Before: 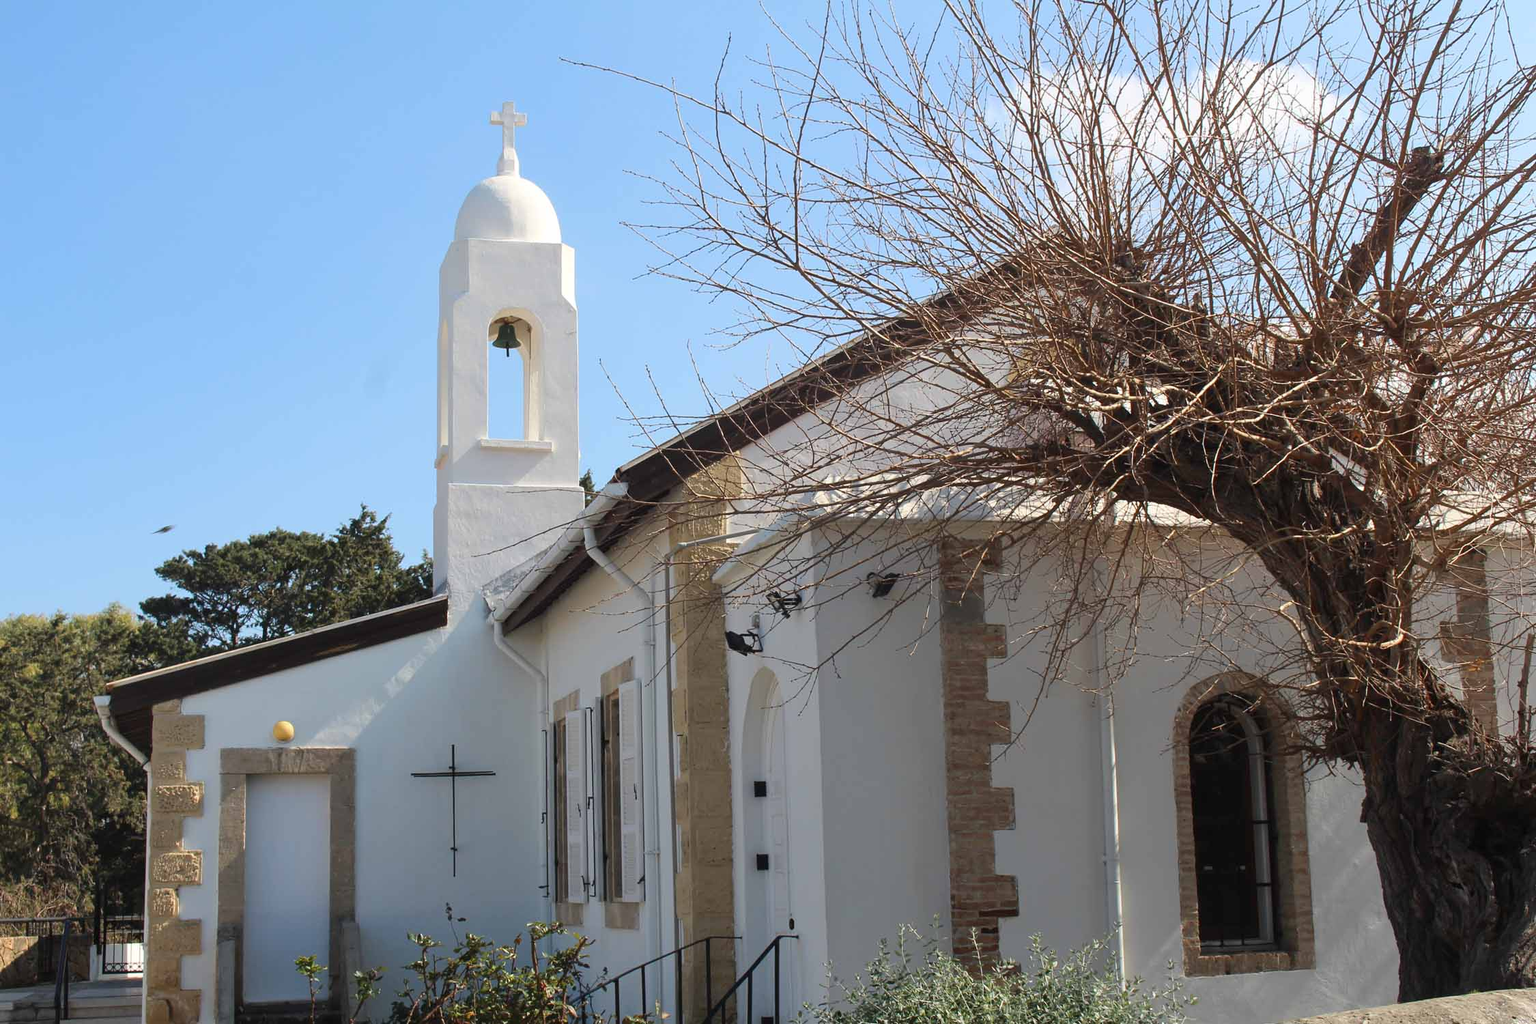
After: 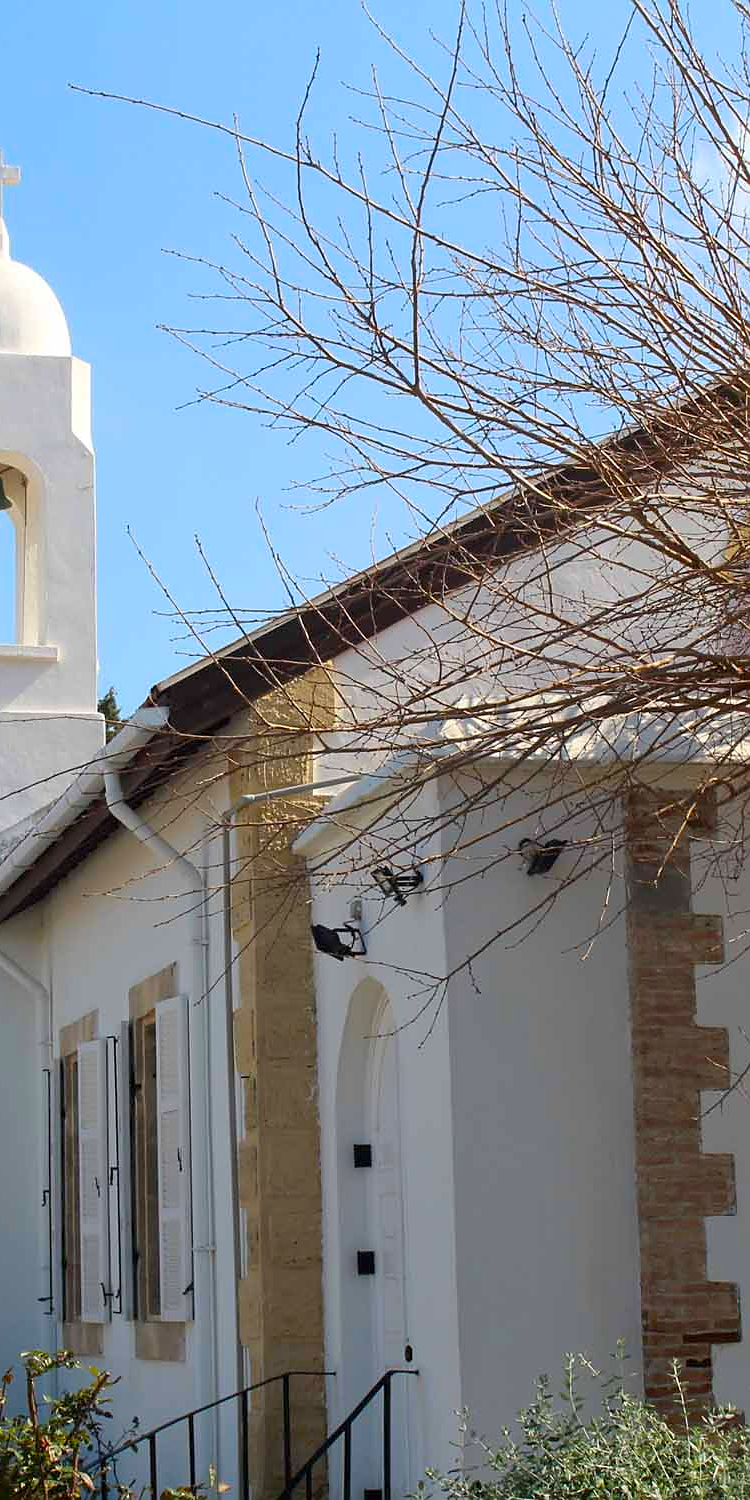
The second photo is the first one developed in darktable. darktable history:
sharpen: radius 1.043, threshold 1.039
crop: left 33.403%, right 33.239%
color balance rgb: global offset › luminance -0.394%, perceptual saturation grading › global saturation 30.753%
